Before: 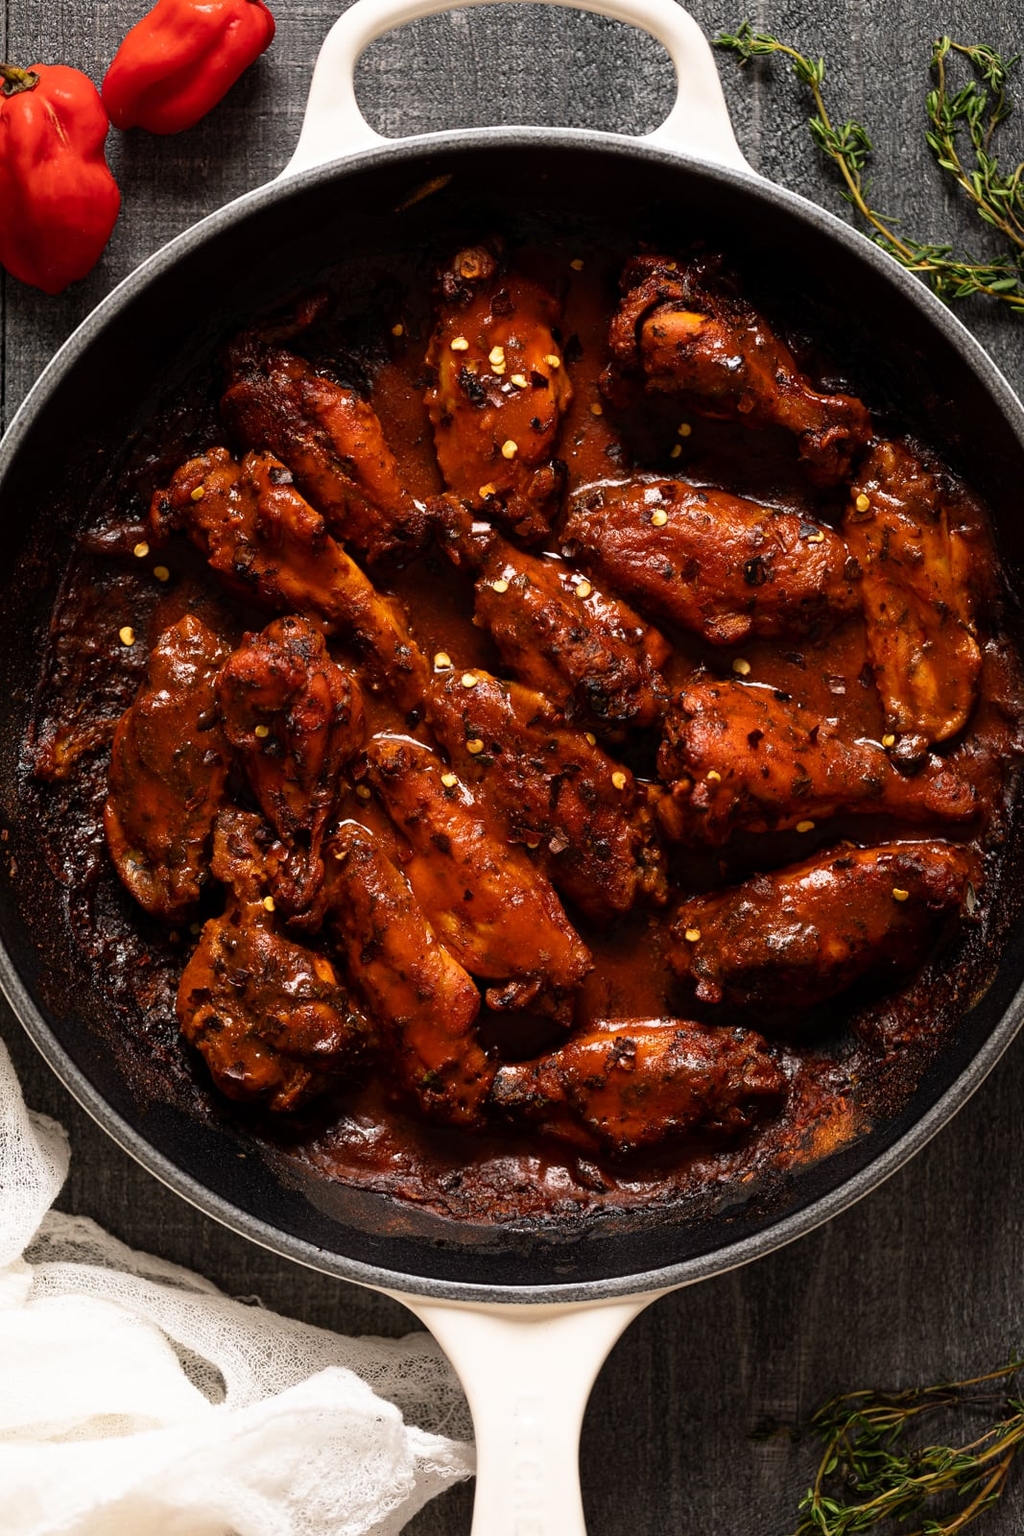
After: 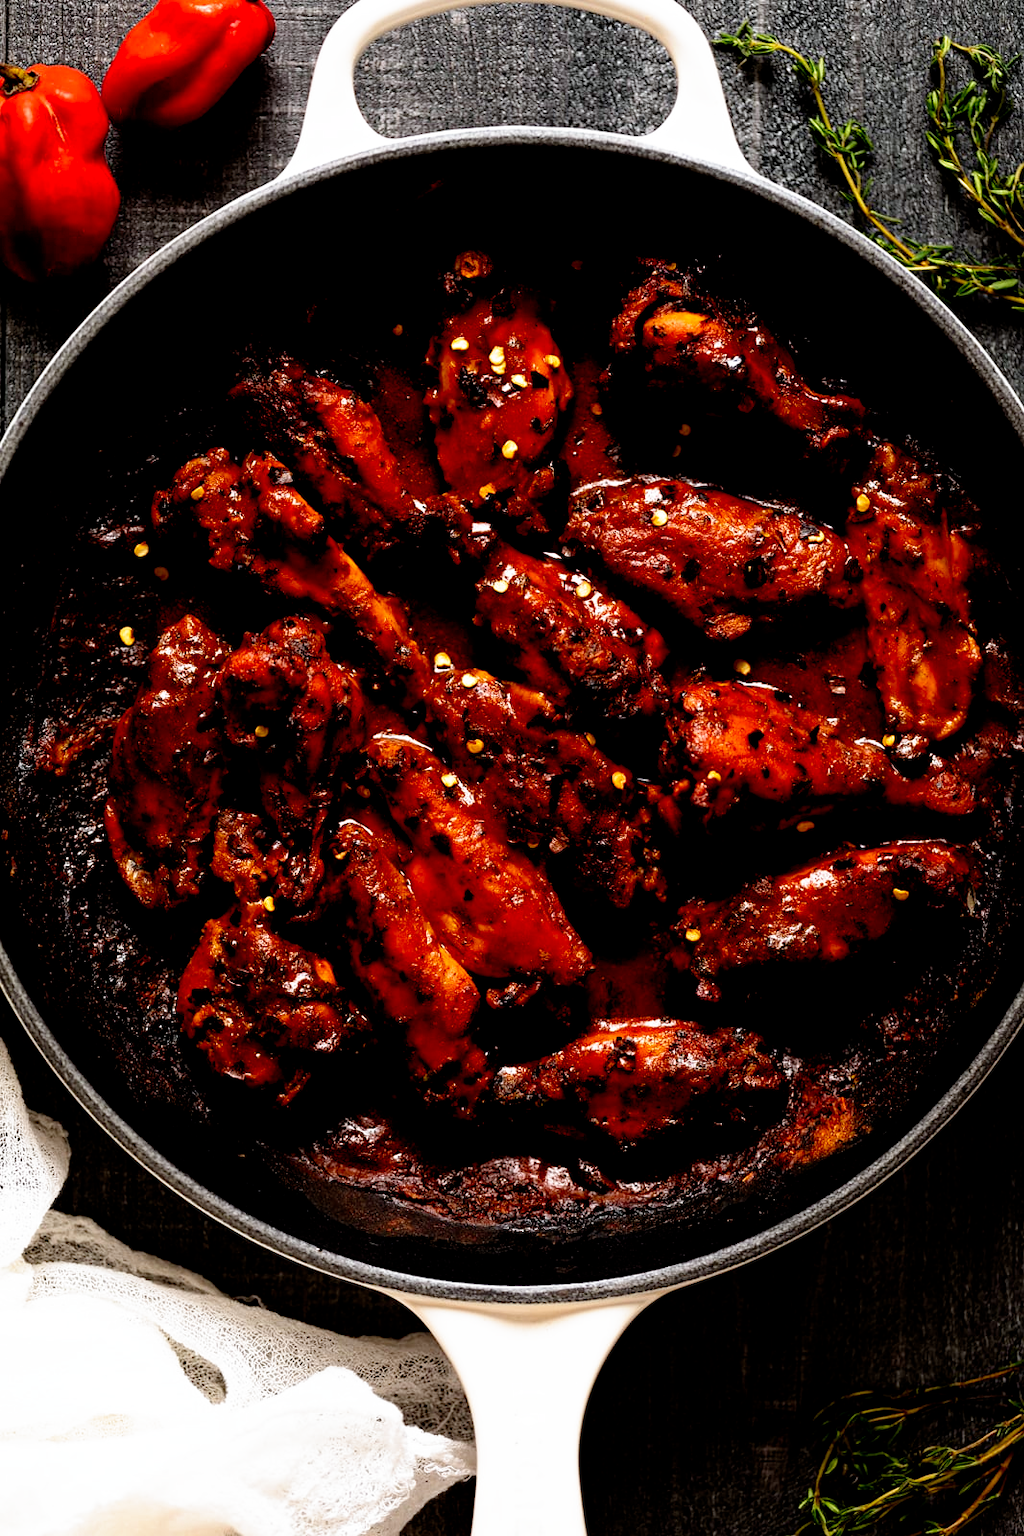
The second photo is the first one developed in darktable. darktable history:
filmic rgb: black relative exposure -5.5 EV, white relative exposure 2.5 EV, threshold 3 EV, target black luminance 0%, hardness 4.51, latitude 67.35%, contrast 1.453, shadows ↔ highlights balance -3.52%, preserve chrominance no, color science v4 (2020), contrast in shadows soft, enable highlight reconstruction true
white balance: red 0.982, blue 1.018
